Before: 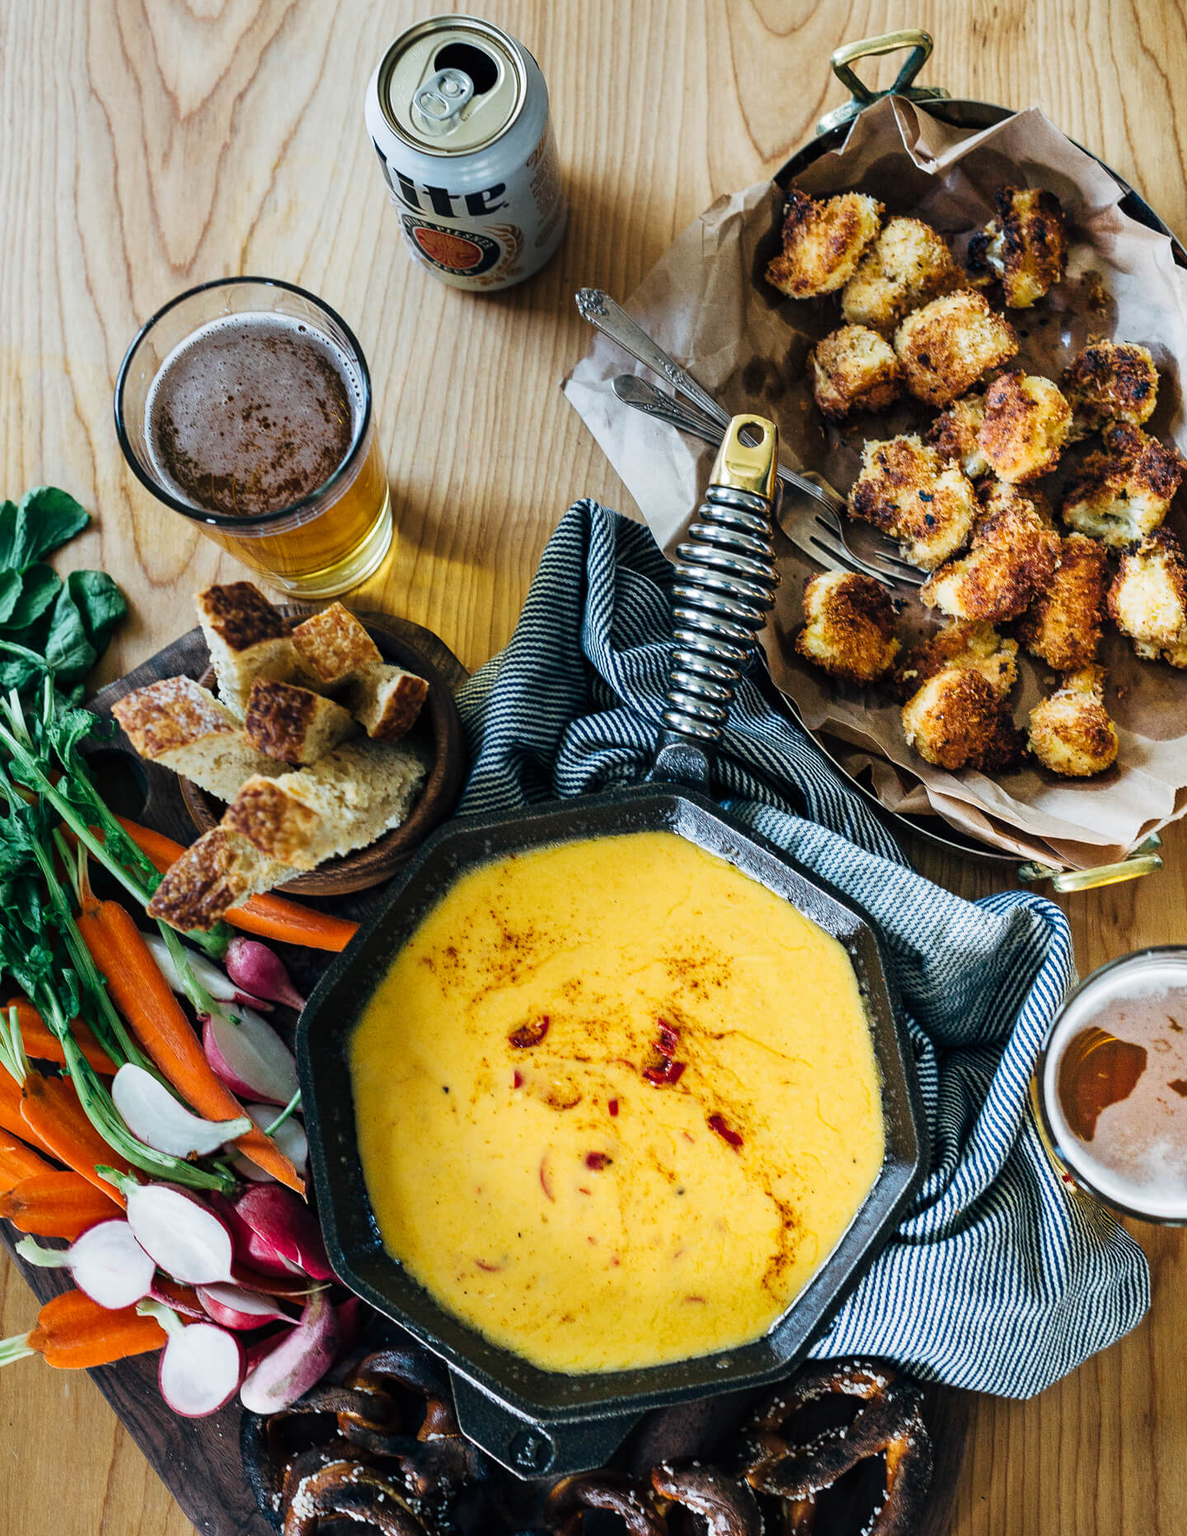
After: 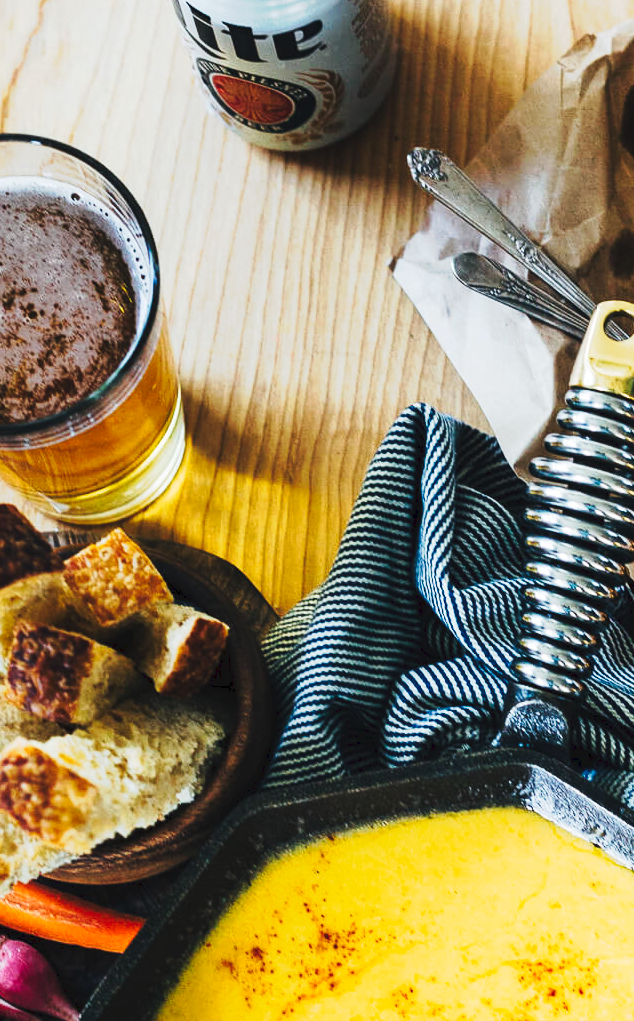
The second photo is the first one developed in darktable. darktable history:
crop: left 20.248%, top 10.86%, right 35.675%, bottom 34.321%
exposure: compensate highlight preservation false
color correction: highlights a* -0.182, highlights b* -0.124
tone curve: curves: ch0 [(0, 0) (0.003, 0.045) (0.011, 0.054) (0.025, 0.069) (0.044, 0.083) (0.069, 0.101) (0.1, 0.119) (0.136, 0.146) (0.177, 0.177) (0.224, 0.221) (0.277, 0.277) (0.335, 0.362) (0.399, 0.452) (0.468, 0.571) (0.543, 0.666) (0.623, 0.758) (0.709, 0.853) (0.801, 0.896) (0.898, 0.945) (1, 1)], preserve colors none
